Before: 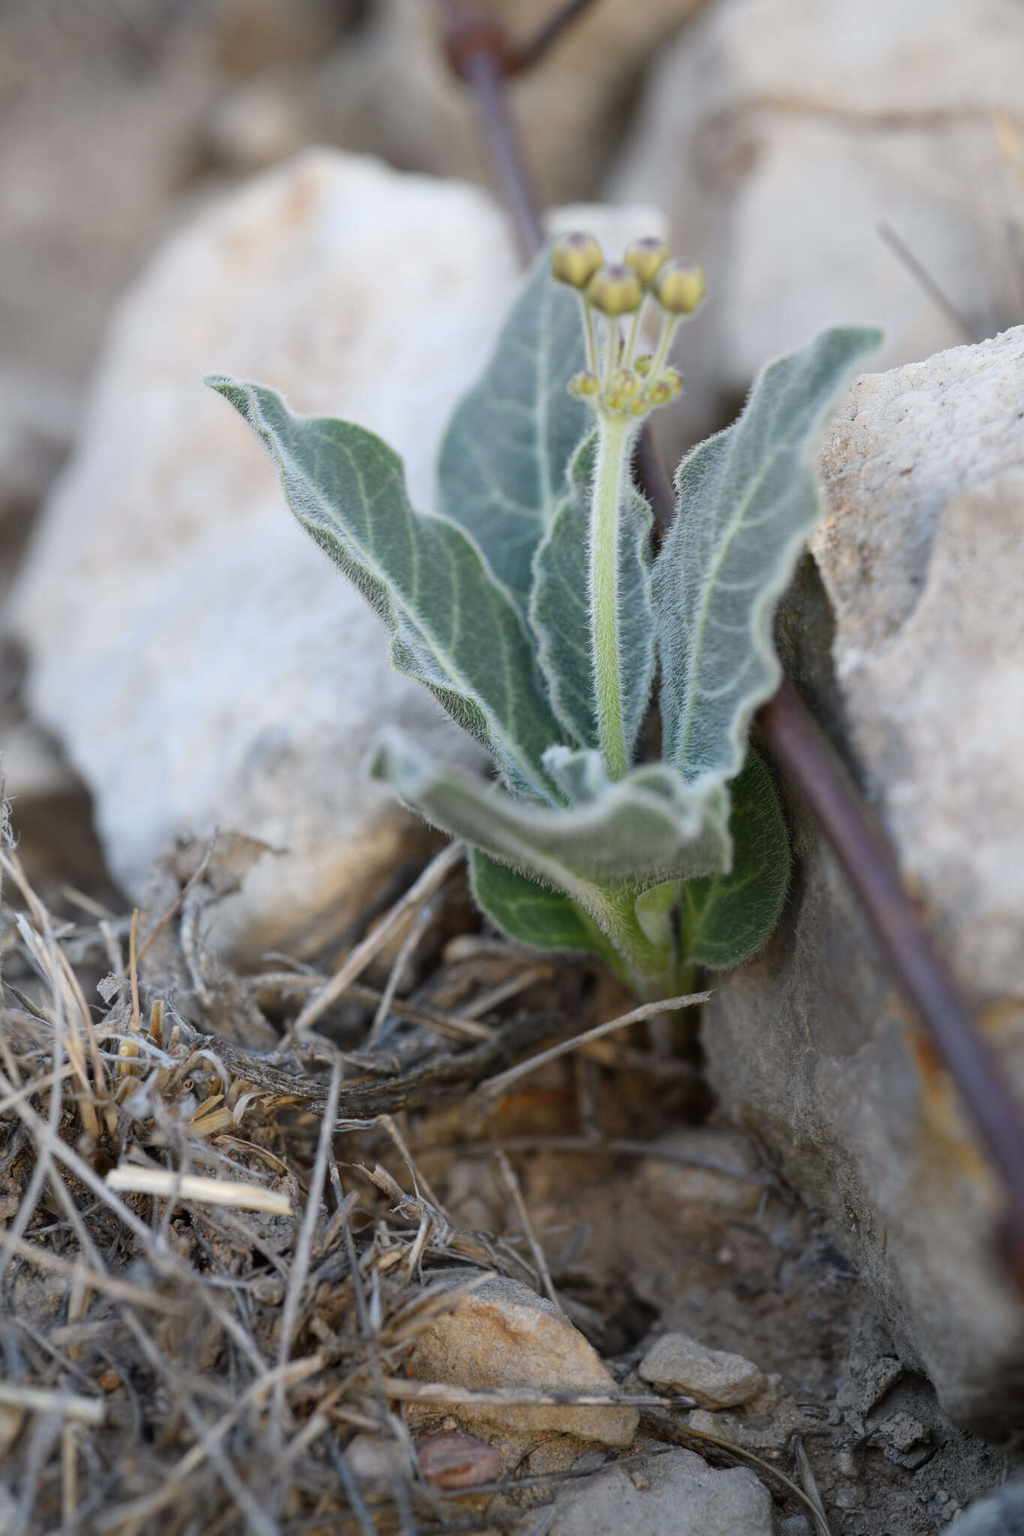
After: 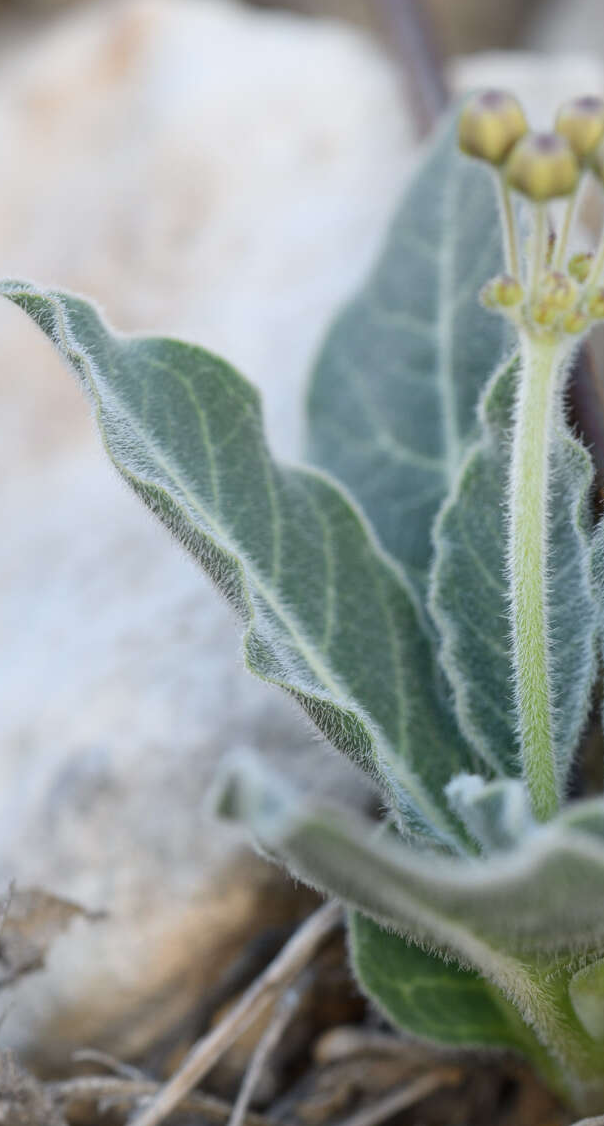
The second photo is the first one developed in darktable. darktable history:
crop: left 20.357%, top 10.764%, right 35.368%, bottom 34.247%
